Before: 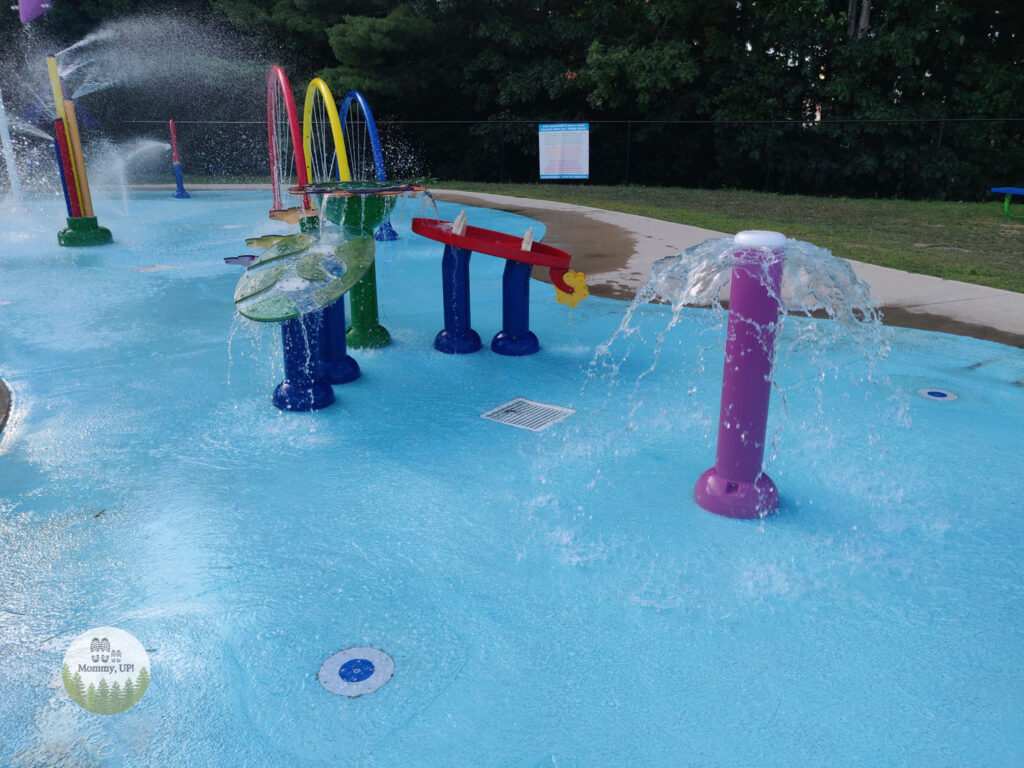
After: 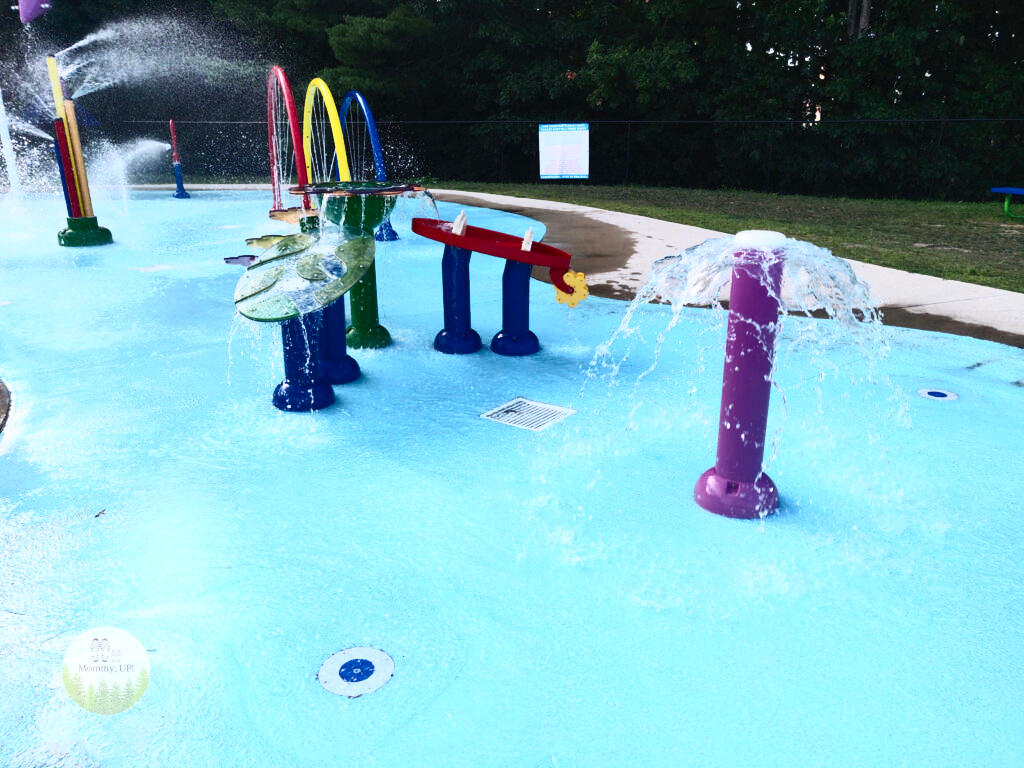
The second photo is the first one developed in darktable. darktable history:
contrast brightness saturation: contrast 0.613, brightness 0.353, saturation 0.141
